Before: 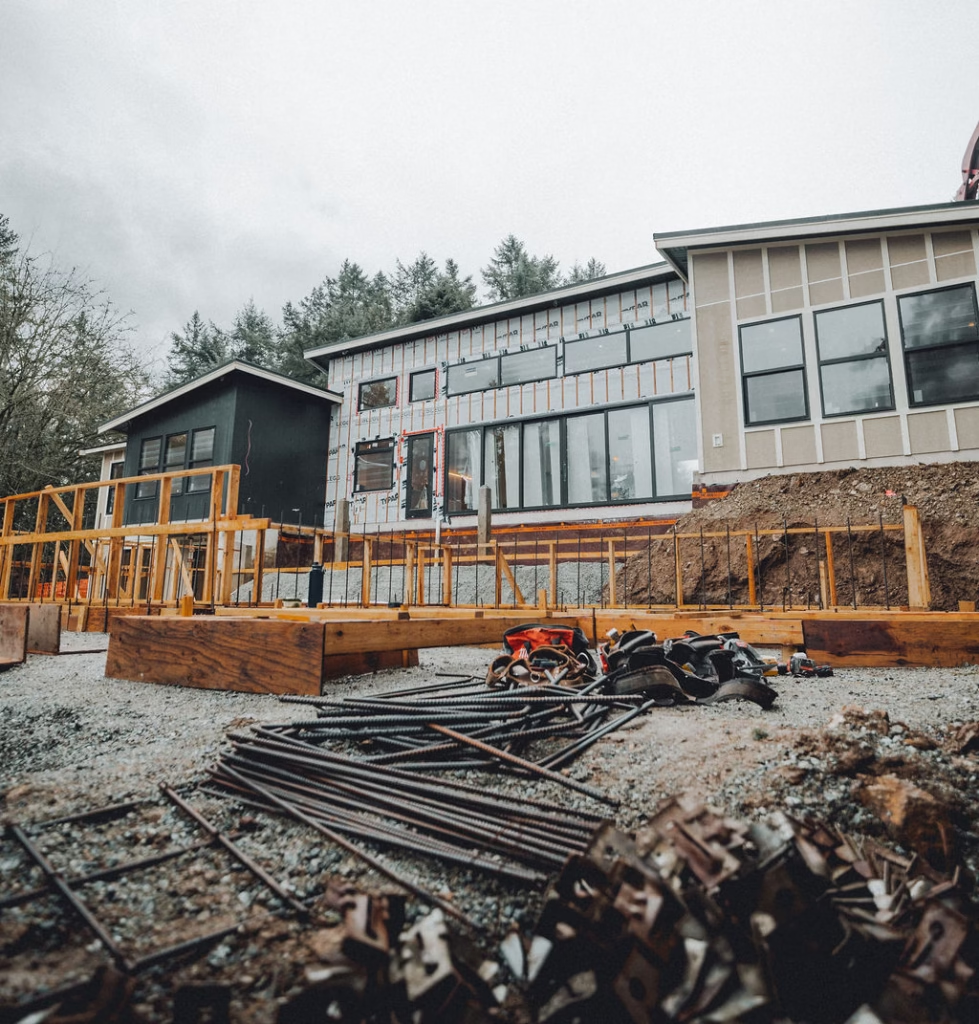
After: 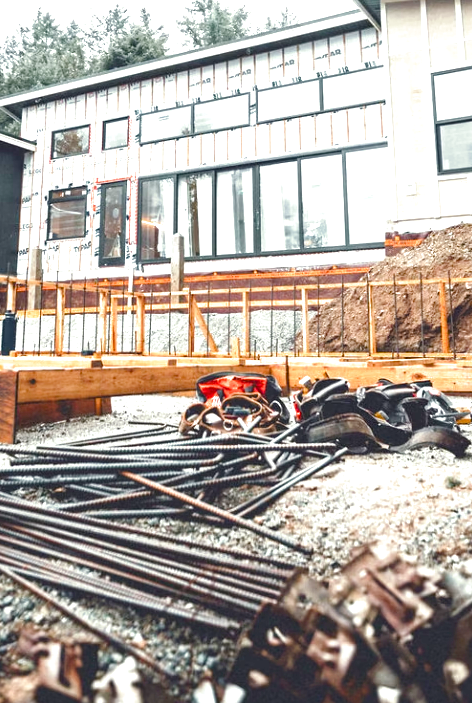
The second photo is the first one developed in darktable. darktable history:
color balance rgb: perceptual saturation grading › global saturation 20%, perceptual saturation grading › highlights -50%, perceptual saturation grading › shadows 30%, perceptual brilliance grading › global brilliance 10%, perceptual brilliance grading › shadows 15%
crop: left 31.379%, top 24.658%, right 20.326%, bottom 6.628%
exposure: black level correction 0, exposure 1 EV, compensate exposure bias true, compensate highlight preservation false
split-toning: shadows › saturation 0.61, highlights › saturation 0.58, balance -28.74, compress 87.36%
